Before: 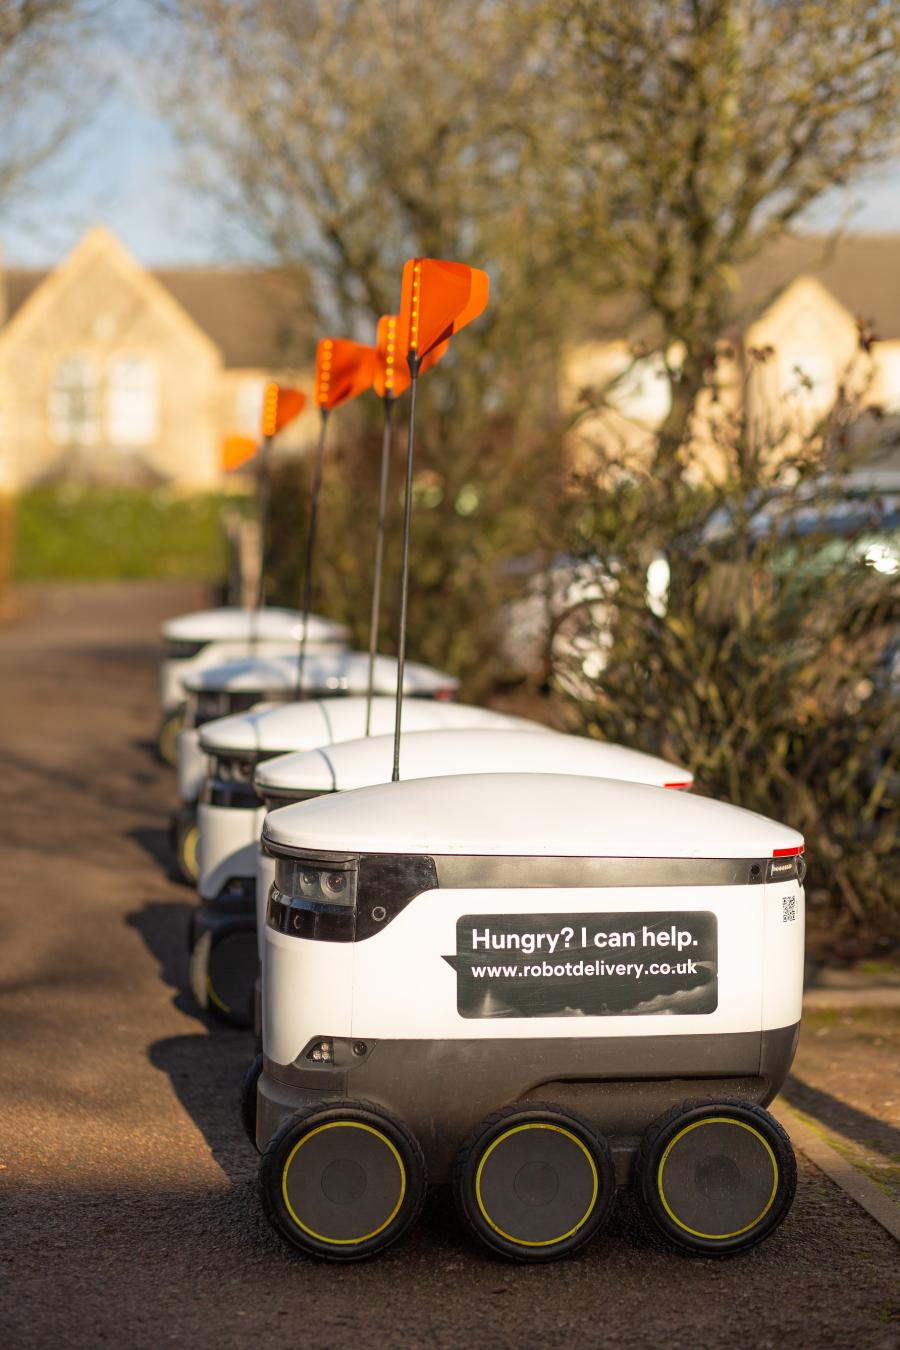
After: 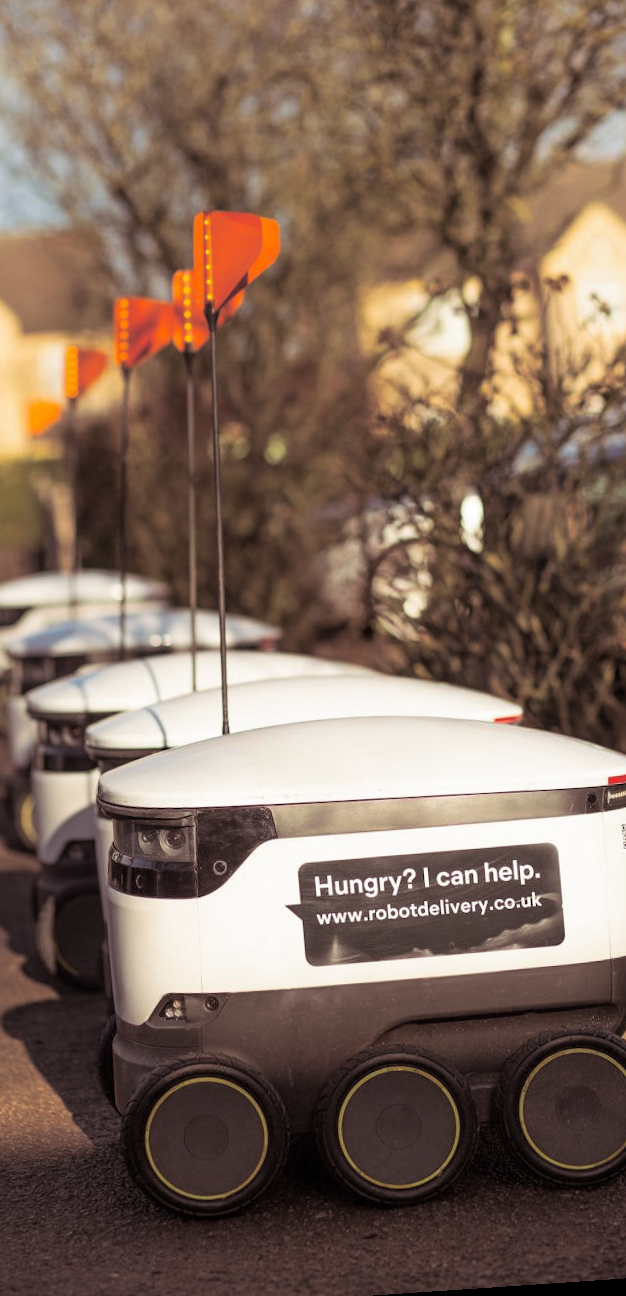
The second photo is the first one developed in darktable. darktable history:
split-toning: shadows › saturation 0.24, highlights › hue 54°, highlights › saturation 0.24
rotate and perspective: rotation -4.2°, shear 0.006, automatic cropping off
crop and rotate: left 22.918%, top 5.629%, right 14.711%, bottom 2.247%
